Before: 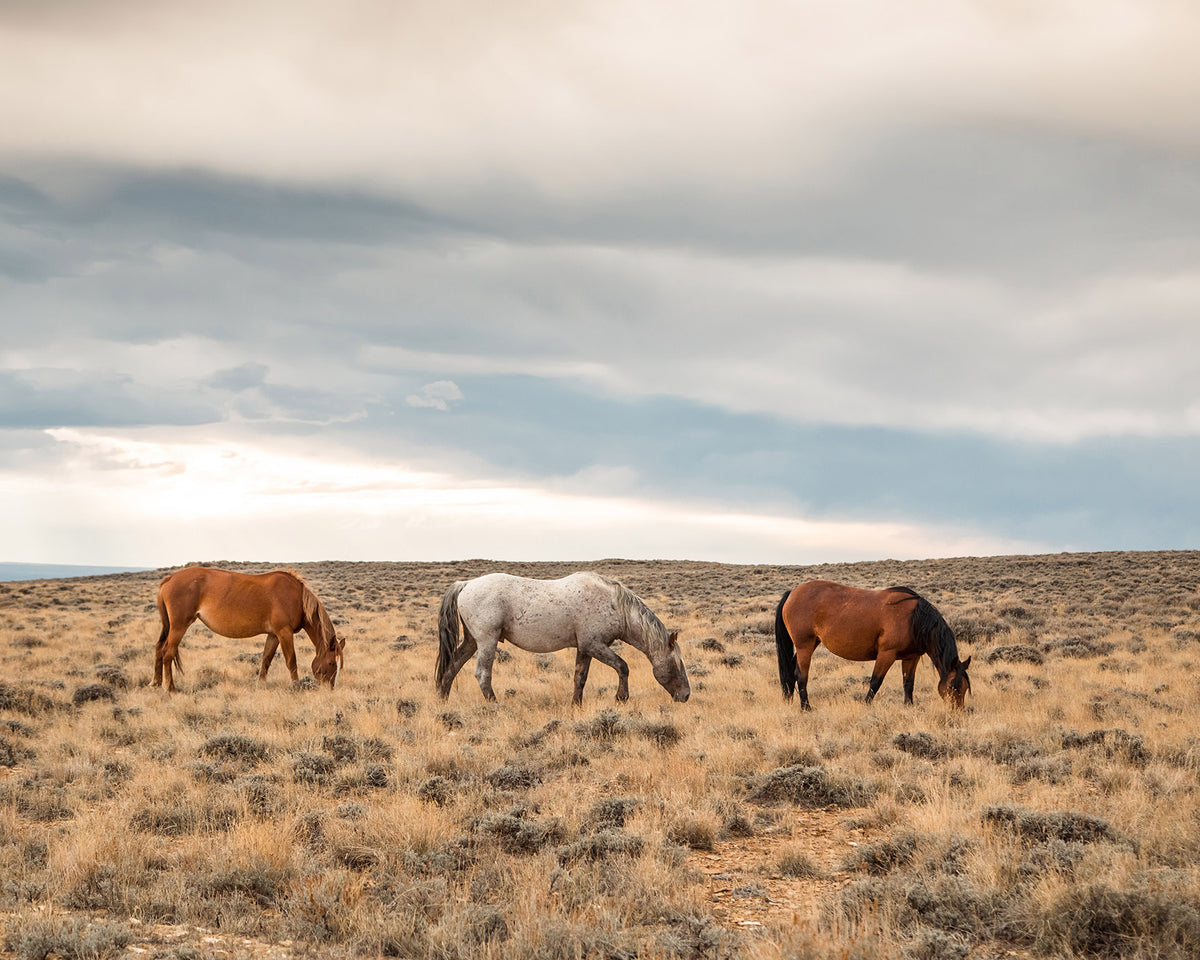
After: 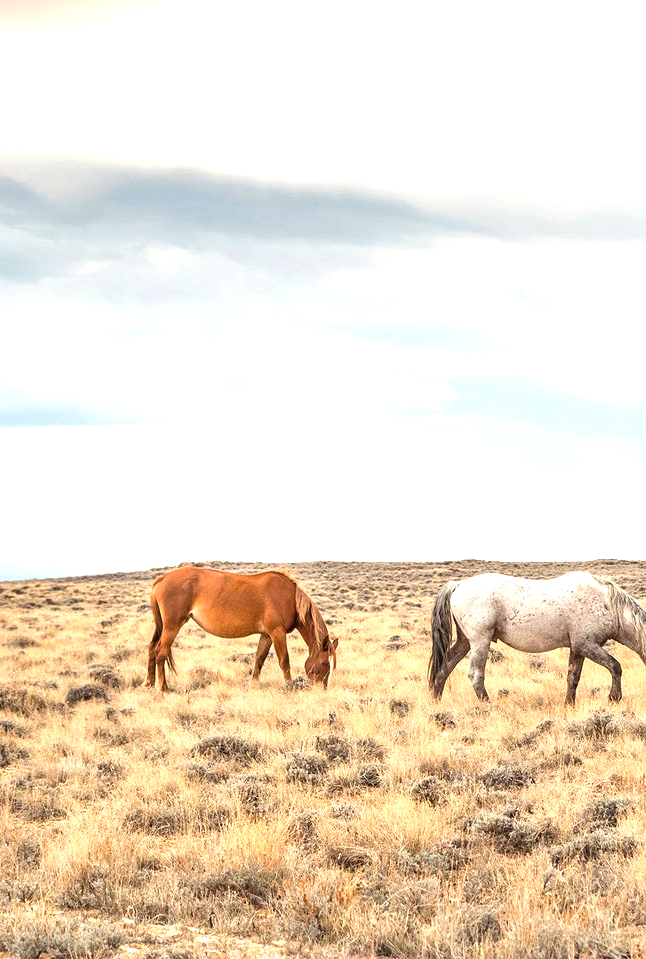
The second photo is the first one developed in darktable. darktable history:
crop: left 0.62%, right 45.526%, bottom 0.085%
exposure: black level correction 0, exposure 1.106 EV, compensate highlight preservation false
